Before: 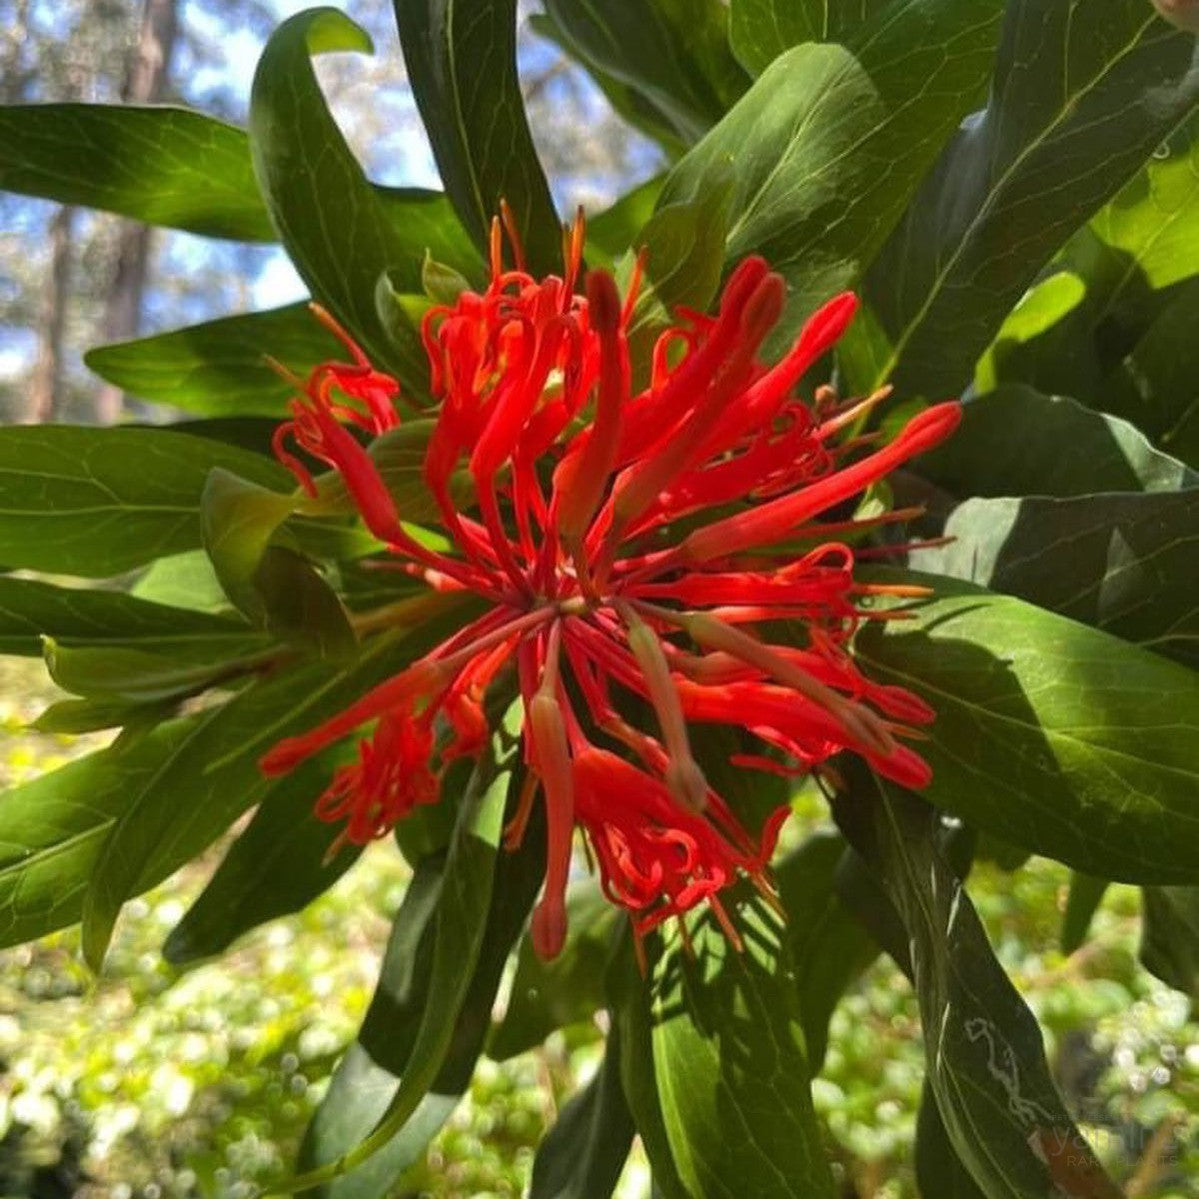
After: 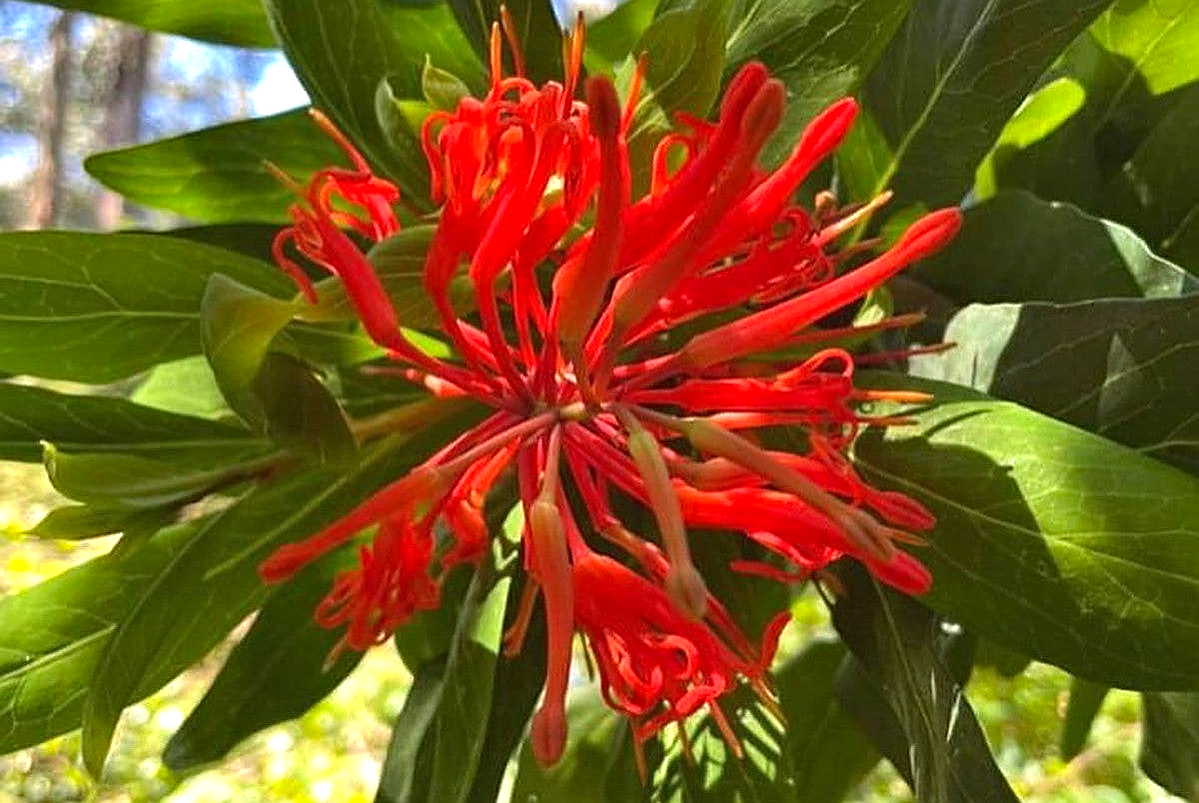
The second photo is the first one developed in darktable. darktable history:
sharpen: on, module defaults
crop: top 16.222%, bottom 16.739%
haze removal: compatibility mode true, adaptive false
exposure: black level correction 0, exposure 0.5 EV, compensate highlight preservation false
